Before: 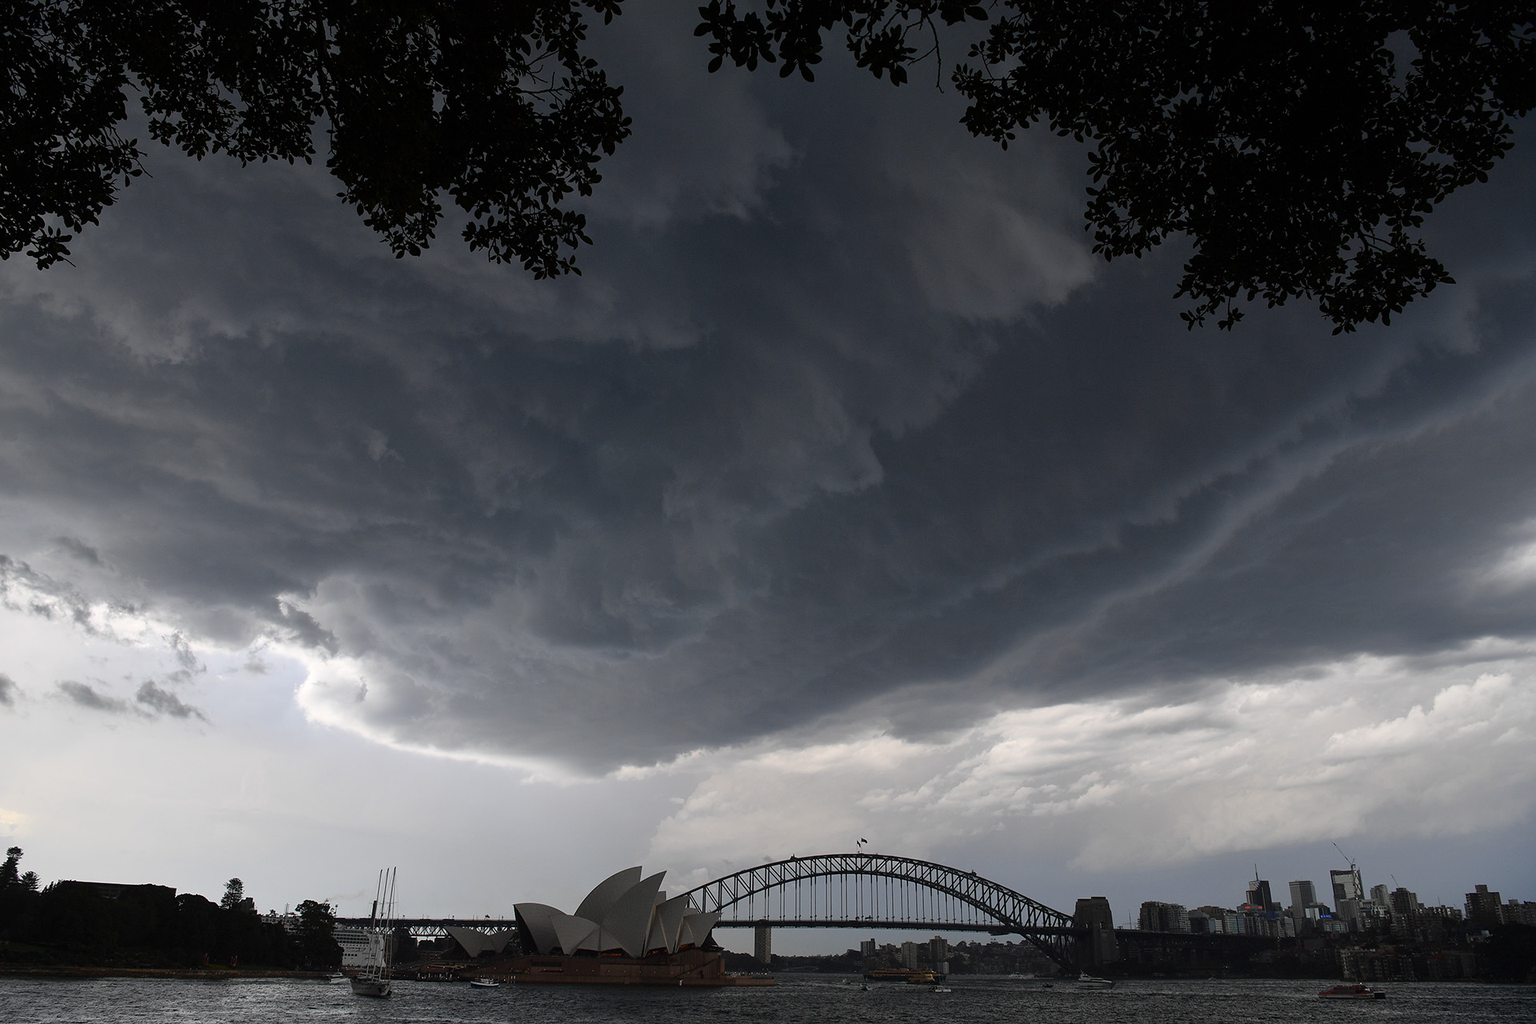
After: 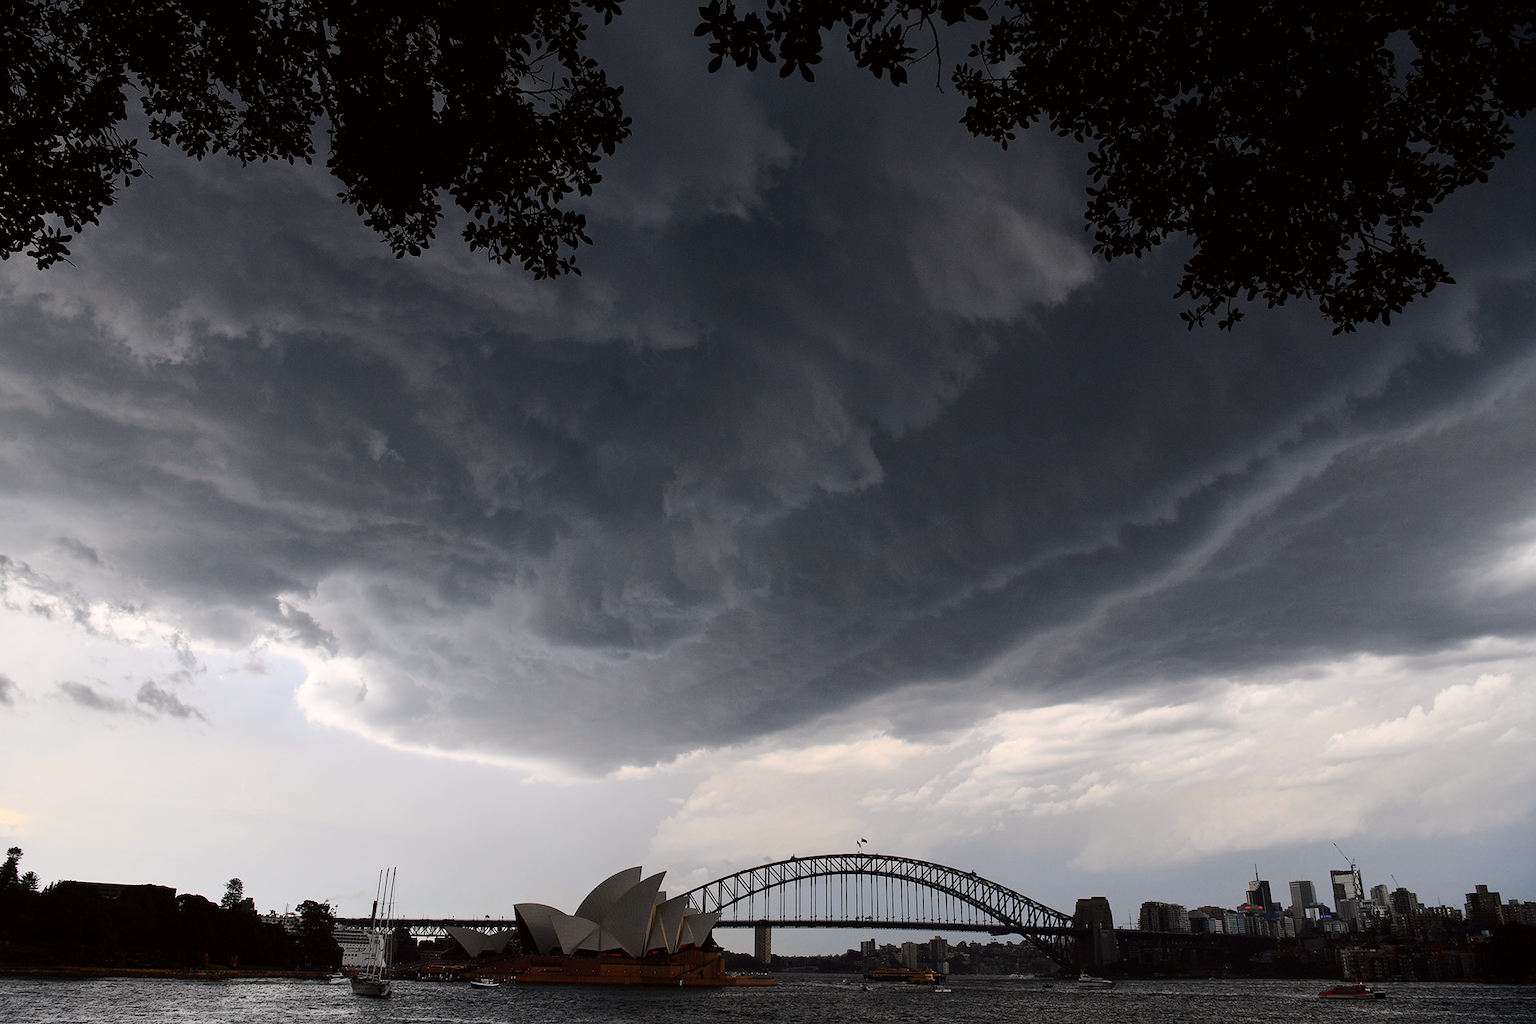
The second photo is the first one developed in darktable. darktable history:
tone curve: curves: ch0 [(0, 0) (0.239, 0.248) (0.508, 0.606) (0.828, 0.878) (1, 1)]; ch1 [(0, 0) (0.401, 0.42) (0.442, 0.47) (0.492, 0.498) (0.511, 0.516) (0.555, 0.586) (0.681, 0.739) (1, 1)]; ch2 [(0, 0) (0.411, 0.433) (0.5, 0.504) (0.545, 0.574) (1, 1)], color space Lab, independent channels, preserve colors none
